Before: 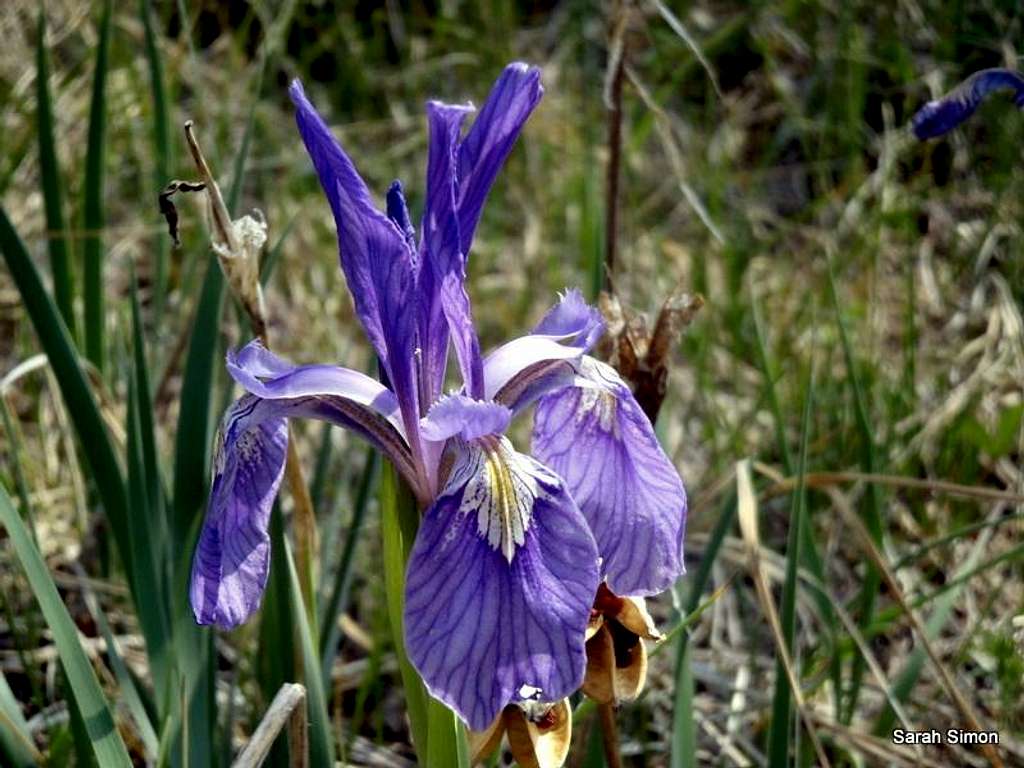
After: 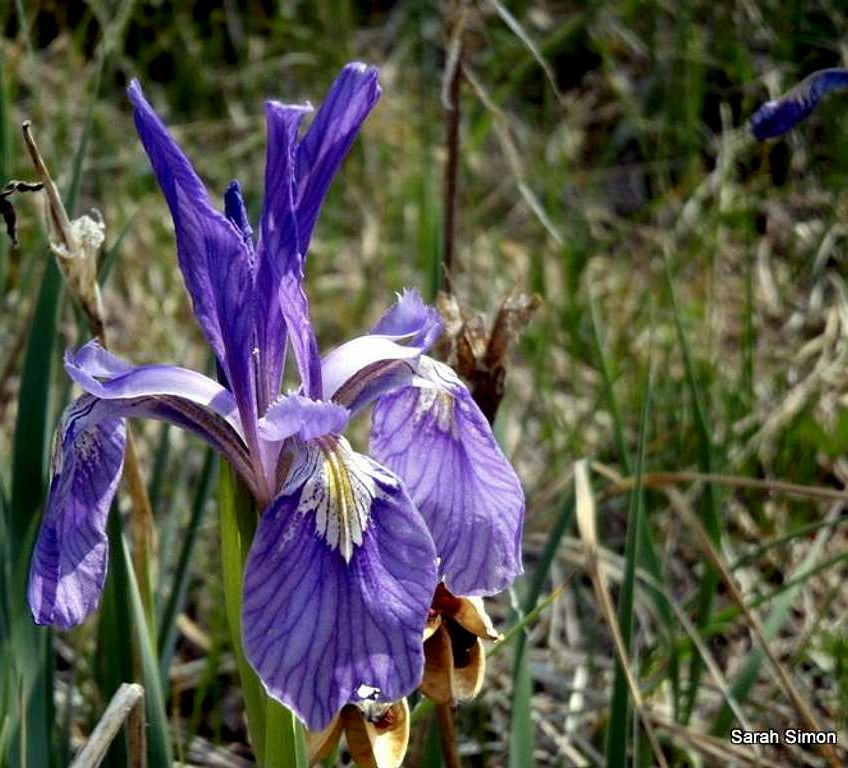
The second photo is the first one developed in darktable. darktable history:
crop: left 15.873%
